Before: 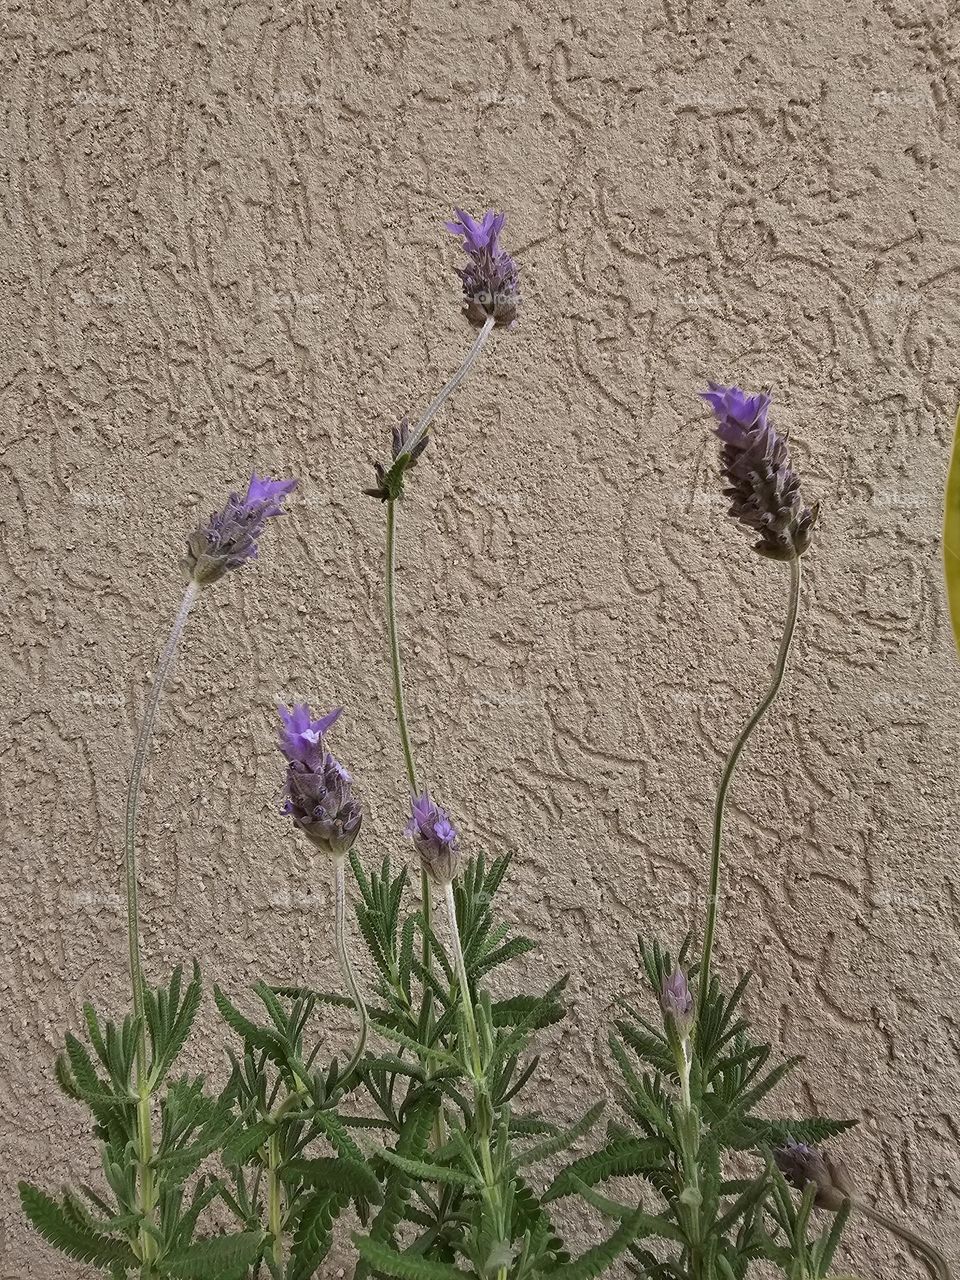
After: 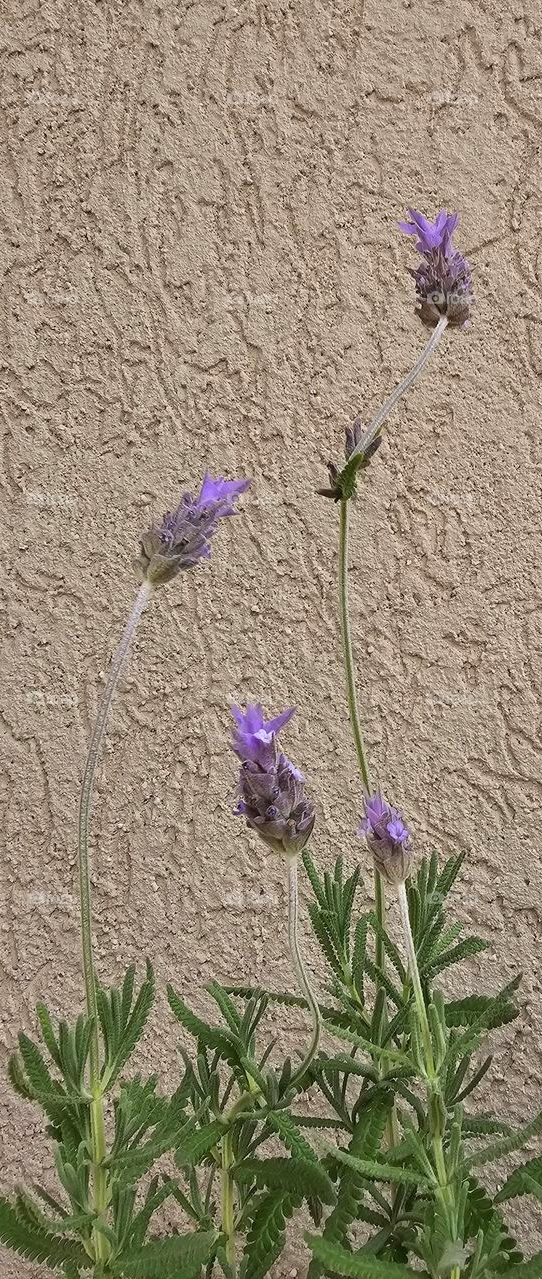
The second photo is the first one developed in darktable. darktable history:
crop: left 4.901%, right 38.597%
contrast brightness saturation: contrast 0.073, brightness 0.072, saturation 0.18
